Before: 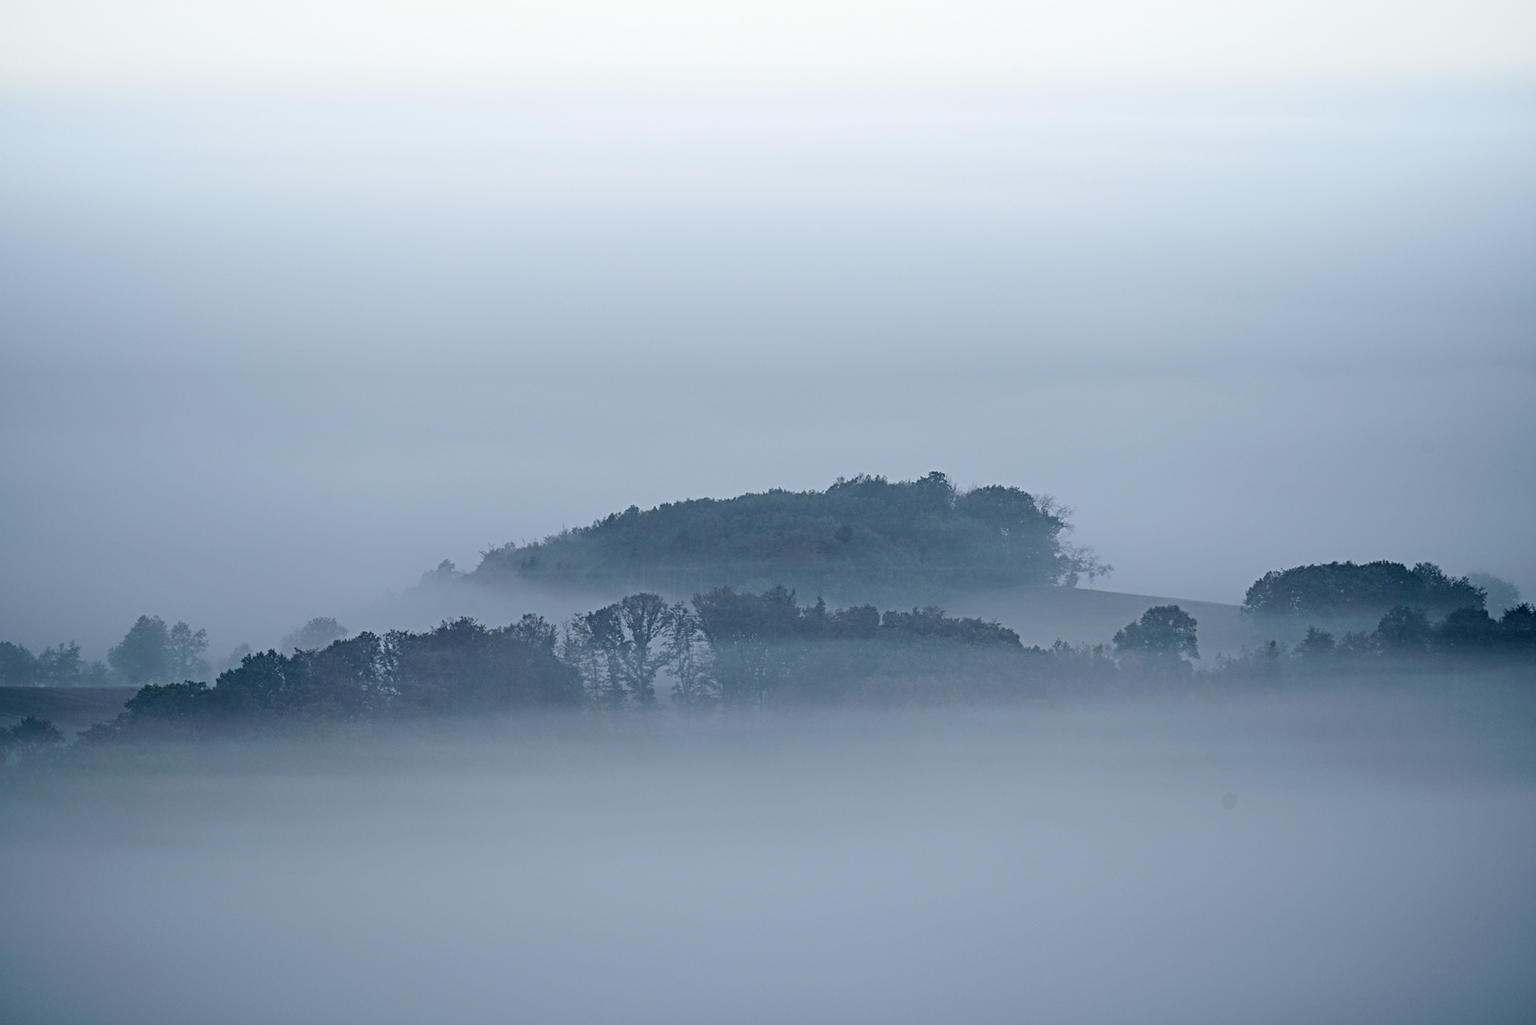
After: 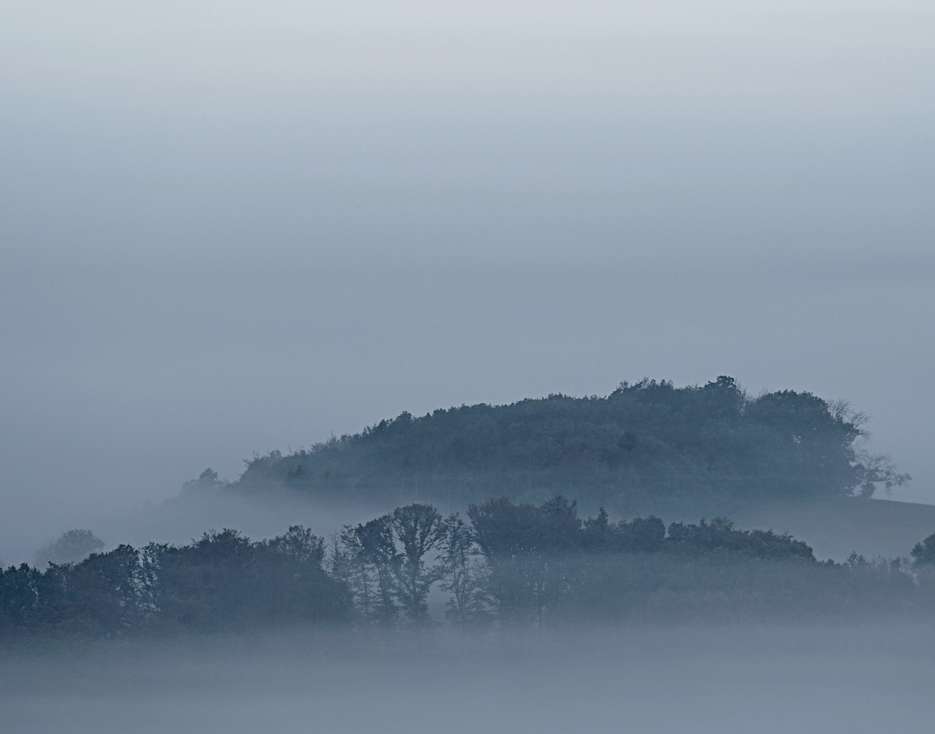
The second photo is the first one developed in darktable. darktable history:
exposure: exposure -0.414 EV, compensate highlight preservation false
crop: left 16.184%, top 11.271%, right 26.034%, bottom 20.688%
